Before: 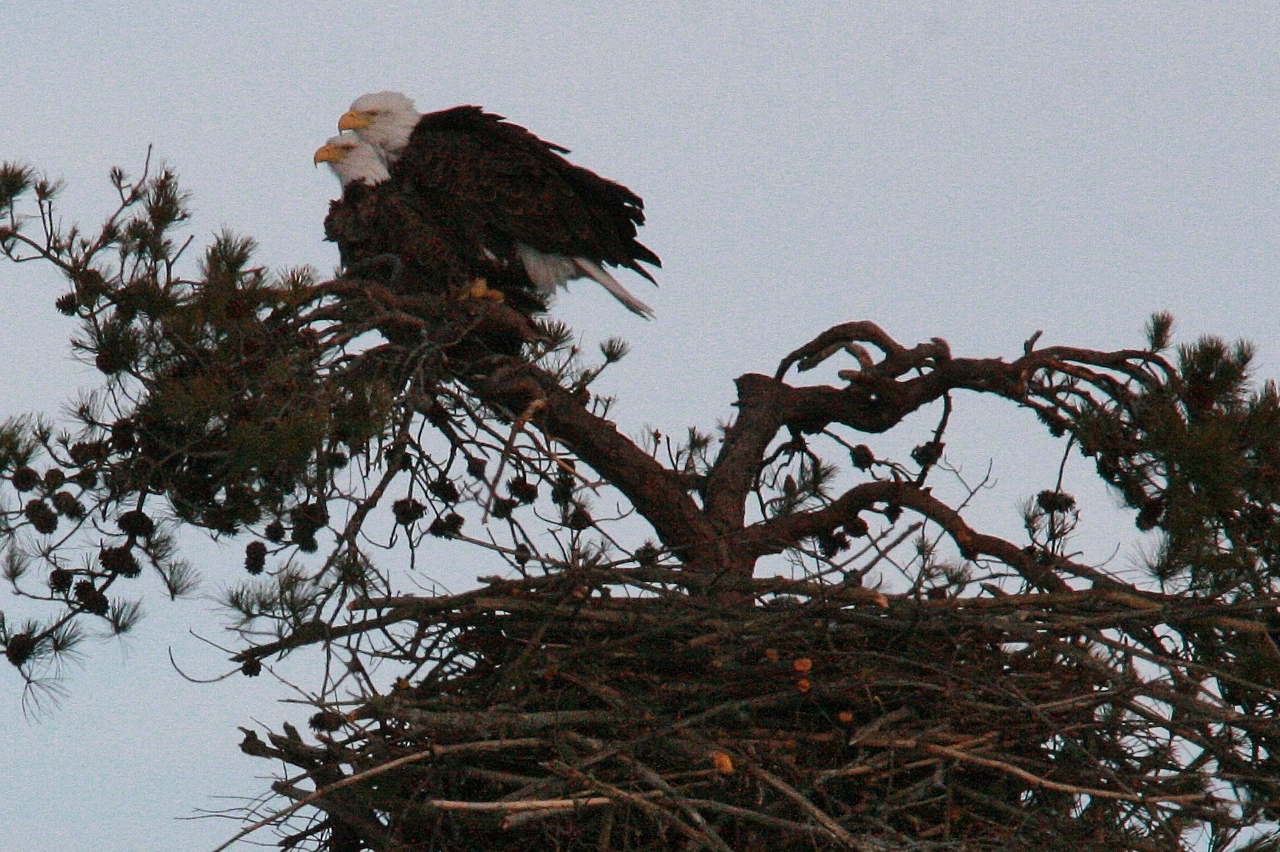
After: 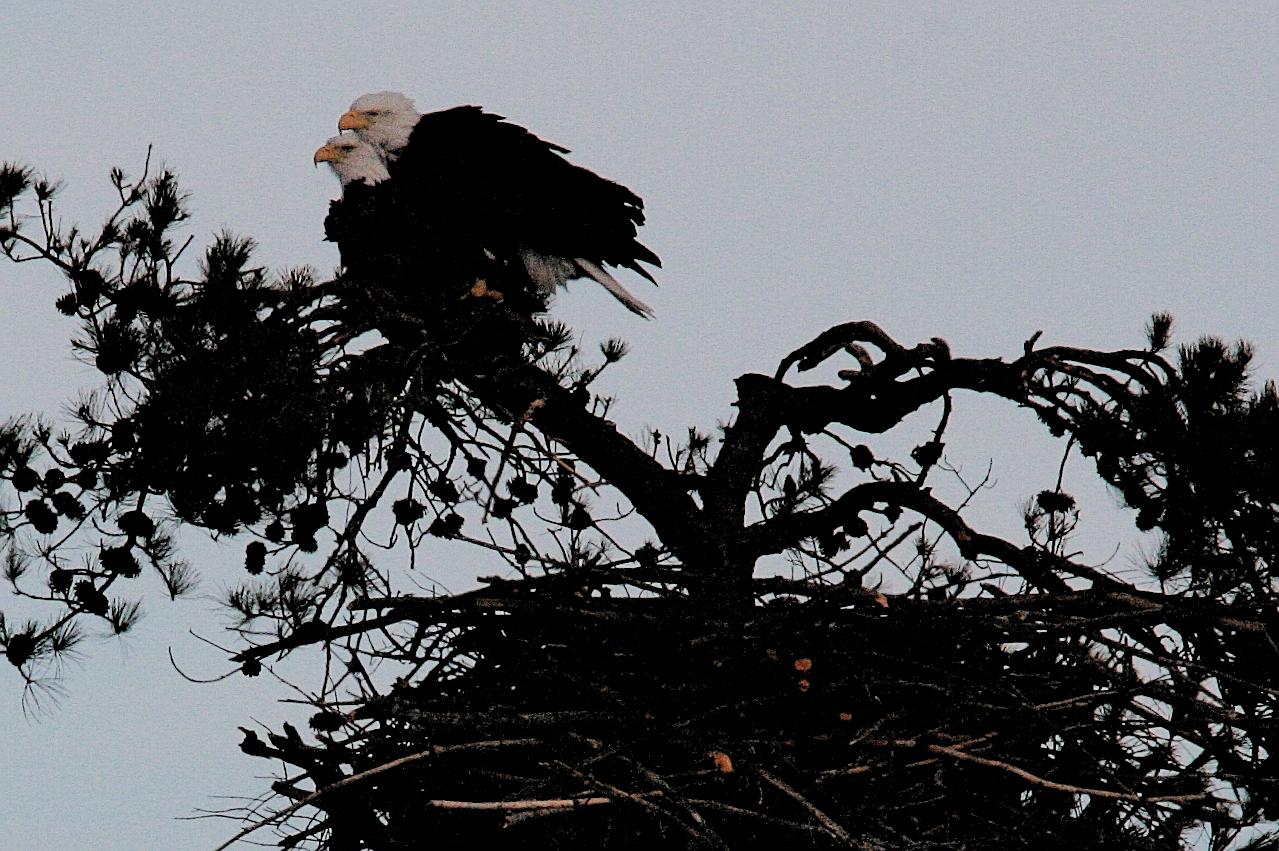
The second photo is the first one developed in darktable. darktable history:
filmic rgb: black relative exposure -2.92 EV, white relative exposure 4.56 EV, threshold 5.95 EV, hardness 1.72, contrast 1.251, add noise in highlights 0.001, color science v3 (2019), use custom middle-gray values true, contrast in highlights soft, enable highlight reconstruction true
color calibration: illuminant same as pipeline (D50), adaptation XYZ, x 0.345, y 0.358, temperature 5016.13 K
crop: left 0.049%
sharpen: on, module defaults
